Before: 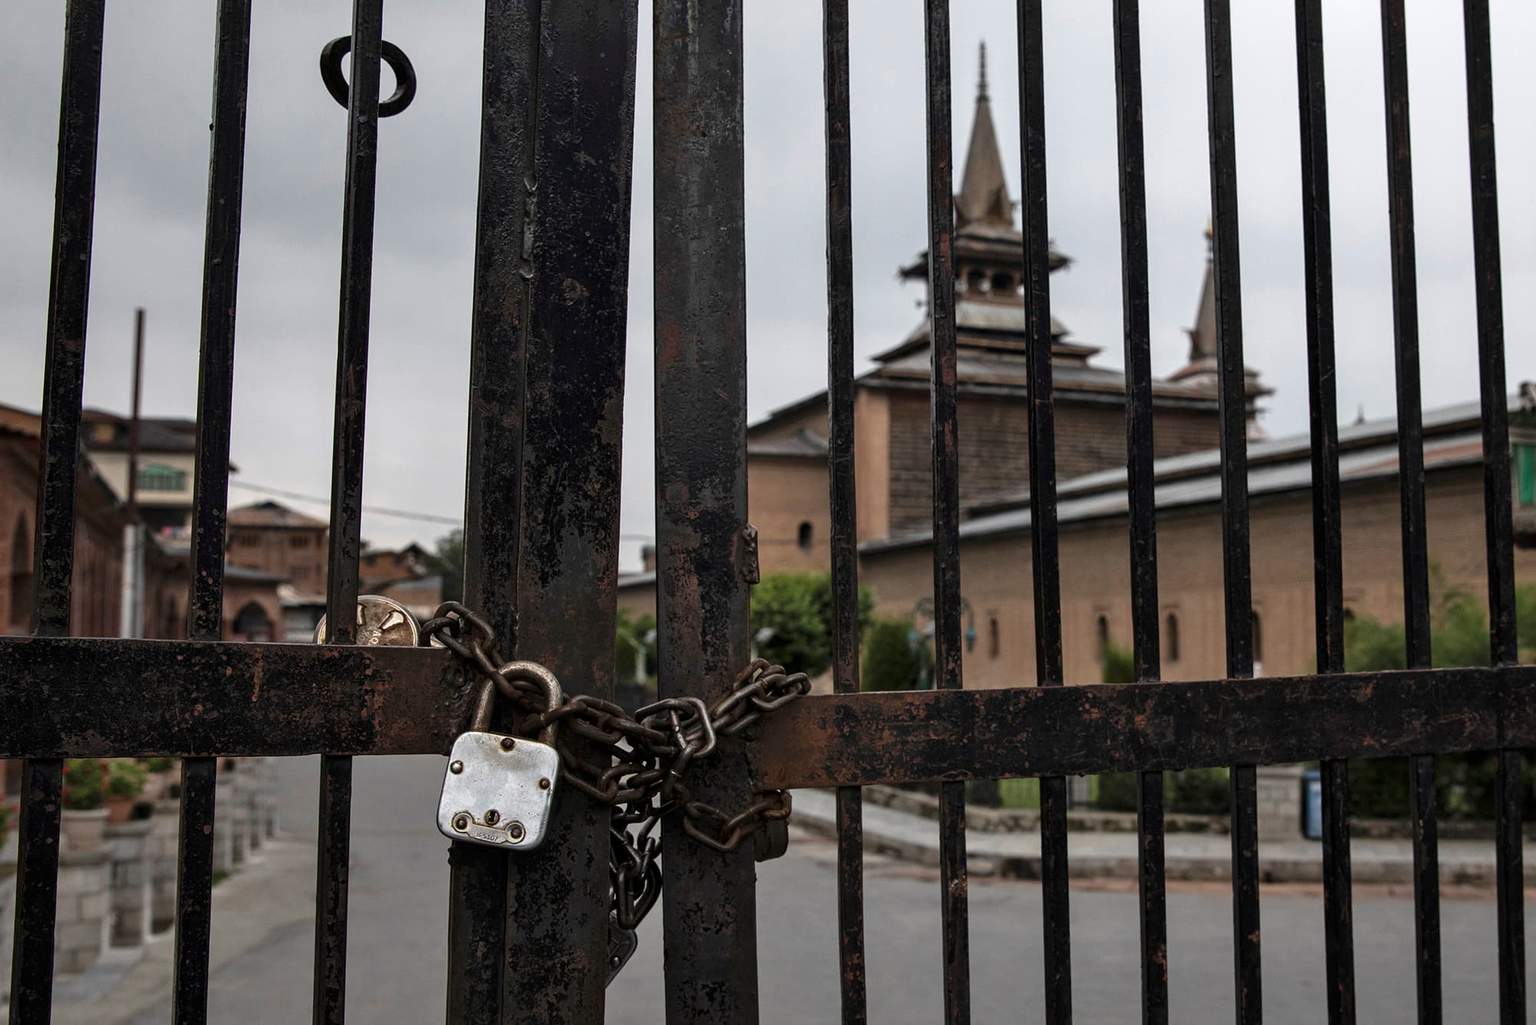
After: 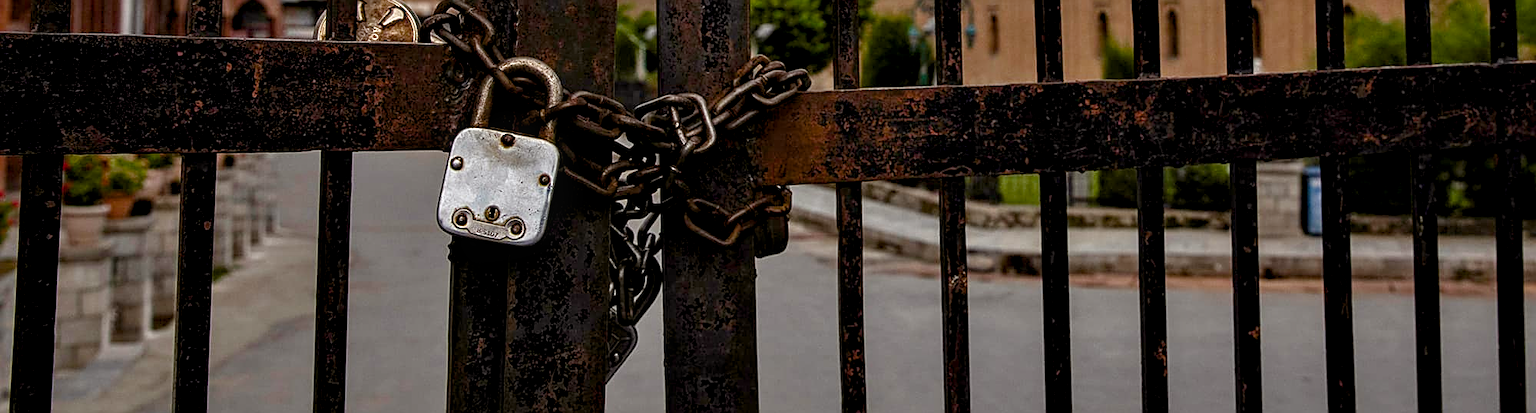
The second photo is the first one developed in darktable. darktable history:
crop and rotate: top 58.993%, bottom 0.531%
exposure: black level correction 0.006, compensate highlight preservation false
sharpen: on, module defaults
local contrast: on, module defaults
color balance rgb: power › chroma 0.318%, power › hue 23.27°, perceptual saturation grading › global saturation 35.186%, perceptual saturation grading › highlights -25.428%, perceptual saturation grading › shadows 49.353%
tone equalizer: on, module defaults
